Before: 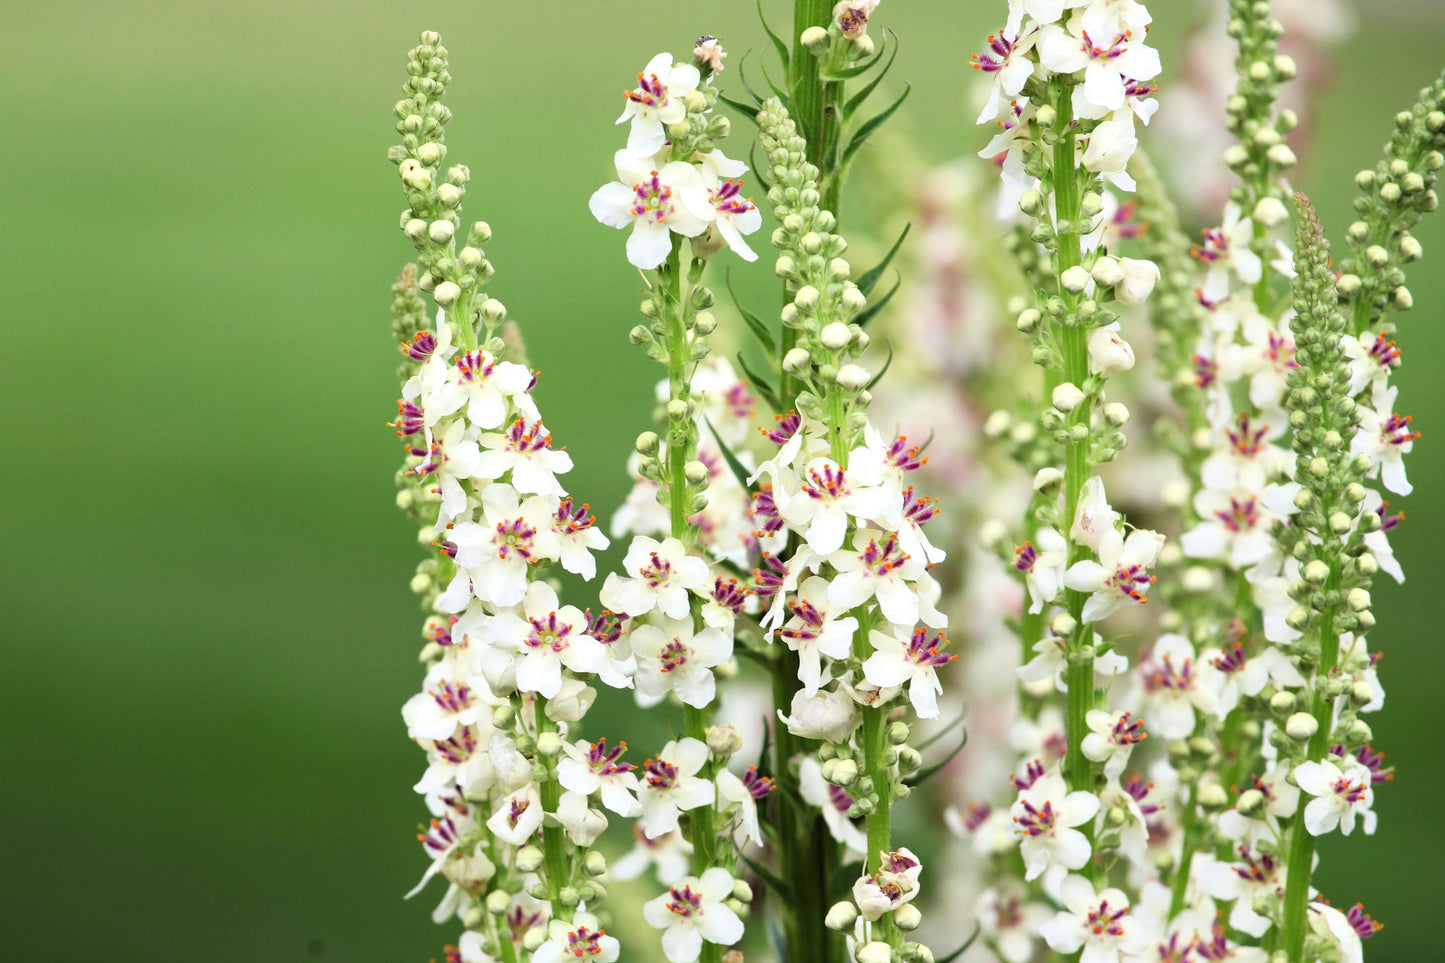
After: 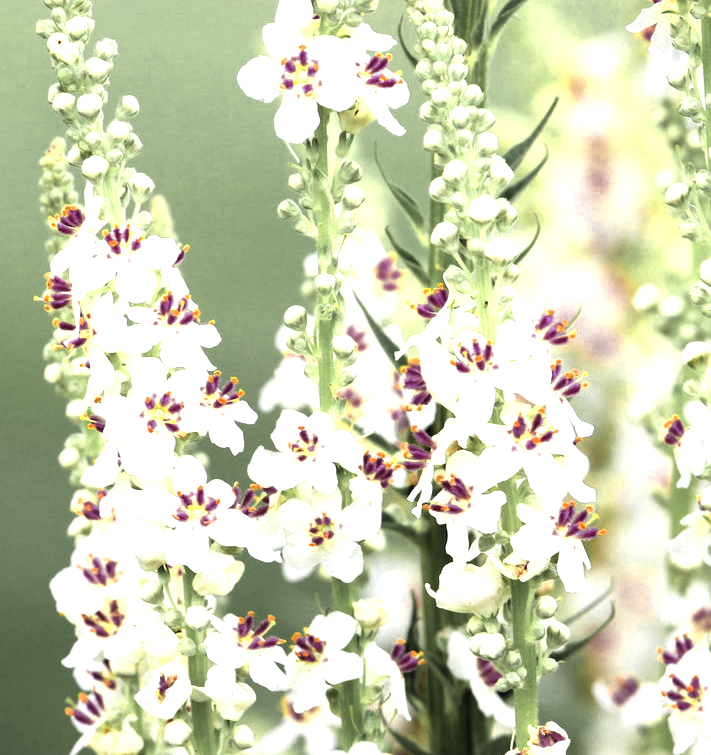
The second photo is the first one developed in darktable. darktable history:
crop and rotate: angle 0.011°, left 24.413%, top 13.079%, right 26.339%, bottom 8.432%
exposure: black level correction 0.001, exposure 0.499 EV, compensate exposure bias true, compensate highlight preservation false
color zones: curves: ch0 [(0.004, 0.306) (0.107, 0.448) (0.252, 0.656) (0.41, 0.398) (0.595, 0.515) (0.768, 0.628)]; ch1 [(0.07, 0.323) (0.151, 0.452) (0.252, 0.608) (0.346, 0.221) (0.463, 0.189) (0.61, 0.368) (0.735, 0.395) (0.921, 0.412)]; ch2 [(0, 0.476) (0.132, 0.512) (0.243, 0.512) (0.397, 0.48) (0.522, 0.376) (0.634, 0.536) (0.761, 0.46)]
